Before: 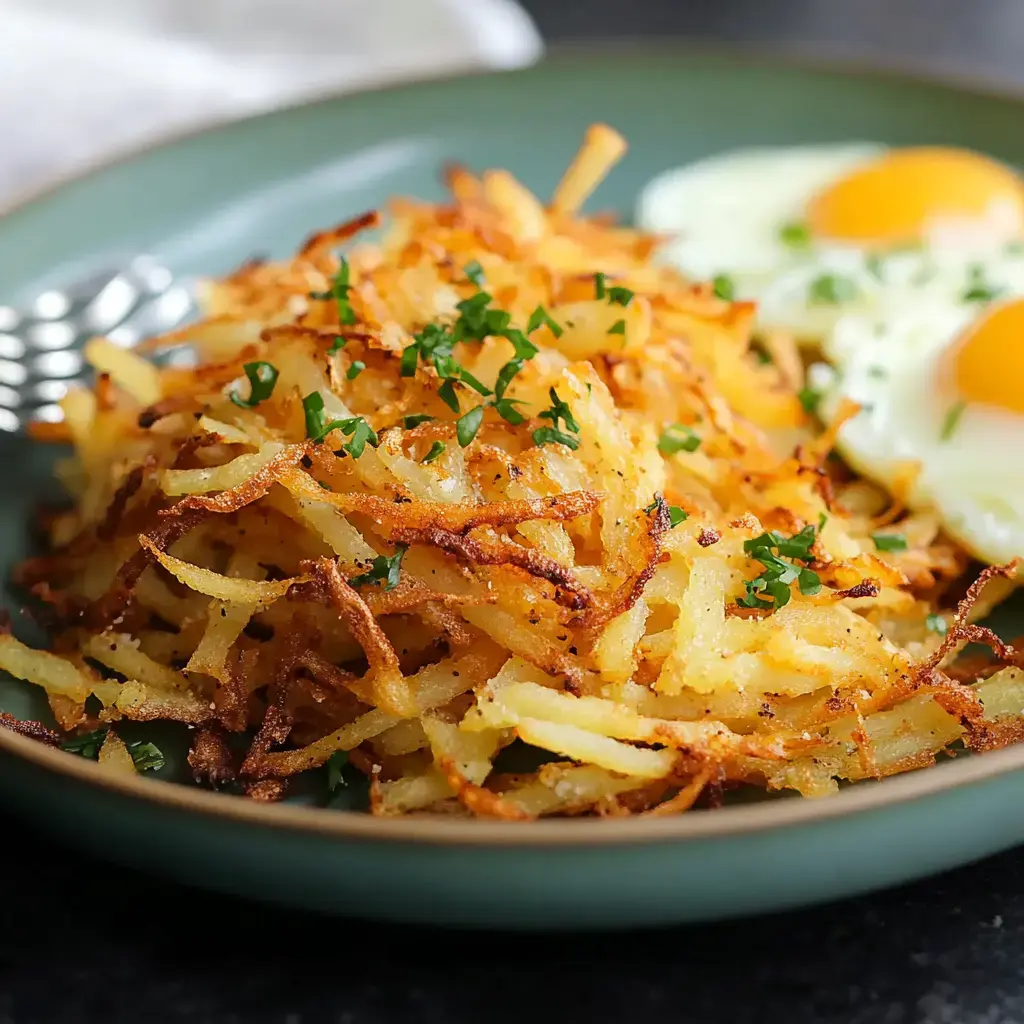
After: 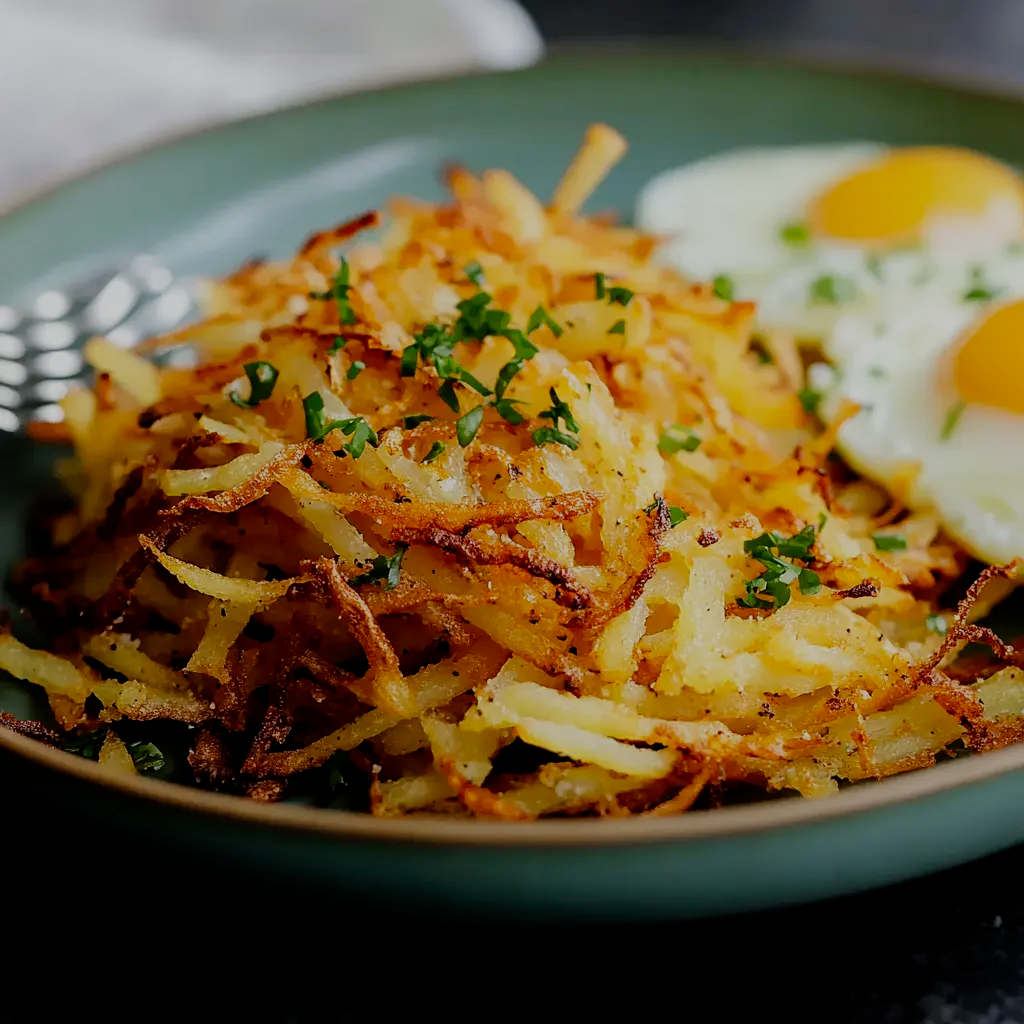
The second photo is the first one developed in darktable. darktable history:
filmic rgb: middle gray luminance 29%, black relative exposure -10.3 EV, white relative exposure 5.5 EV, threshold 6 EV, target black luminance 0%, hardness 3.95, latitude 2.04%, contrast 1.132, highlights saturation mix 5%, shadows ↔ highlights balance 15.11%, add noise in highlights 0, preserve chrominance no, color science v3 (2019), use custom middle-gray values true, iterations of high-quality reconstruction 0, contrast in highlights soft, enable highlight reconstruction true
rotate and perspective: automatic cropping original format, crop left 0, crop top 0
